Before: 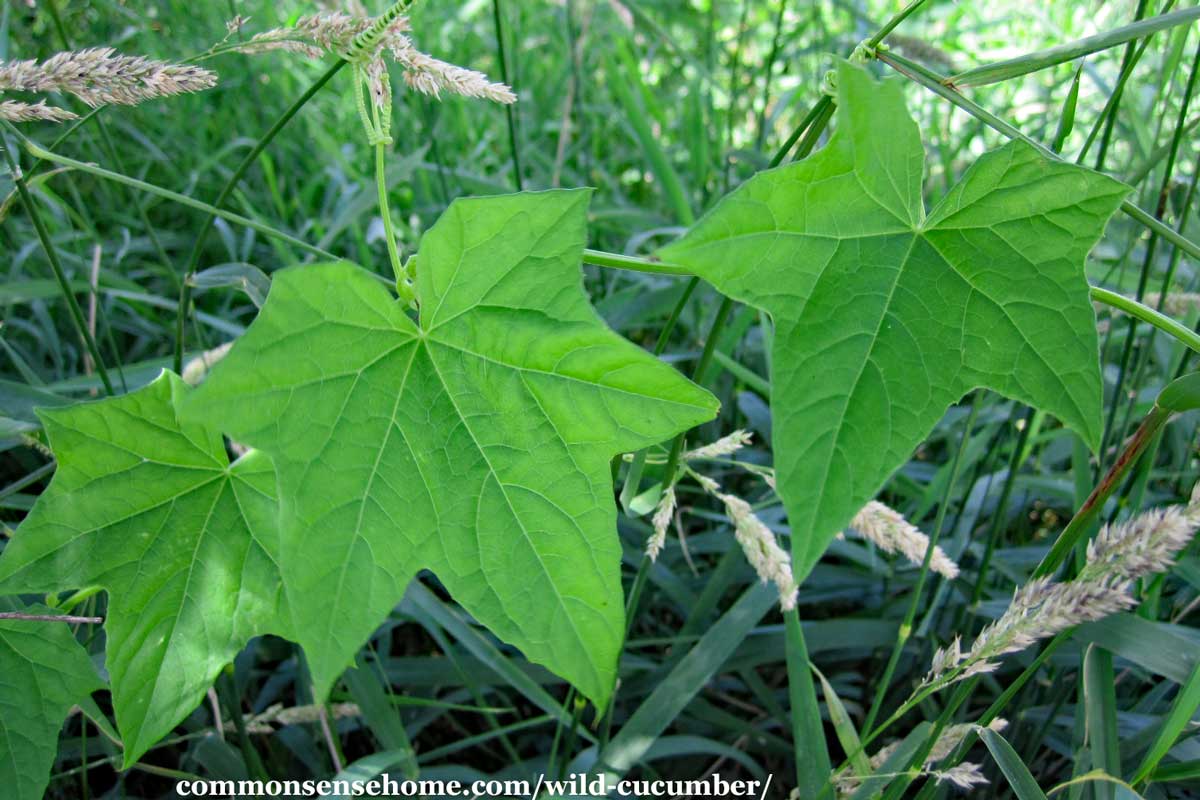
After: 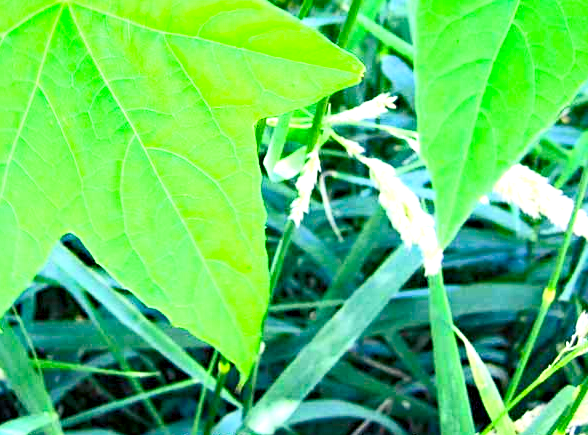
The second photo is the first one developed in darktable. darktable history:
crop: left 29.742%, top 42.056%, right 21.242%, bottom 3.477%
sharpen: amount 0.209
color balance rgb: shadows lift › chroma 7.109%, shadows lift › hue 243.91°, linear chroma grading › global chroma 0.838%, perceptual saturation grading › global saturation 34.763%, perceptual saturation grading › highlights -29.846%, perceptual saturation grading › shadows 36.225%, perceptual brilliance grading › highlights 15.946%, perceptual brilliance grading › mid-tones 5.987%, perceptual brilliance grading › shadows -15.057%
tone equalizer: -8 EV 1.97 EV, -7 EV 1.98 EV, -6 EV 2 EV, -5 EV 1.97 EV, -4 EV 2 EV, -3 EV 1.47 EV, -2 EV 0.988 EV, -1 EV 0.489 EV, edges refinement/feathering 500, mask exposure compensation -1.57 EV, preserve details no
